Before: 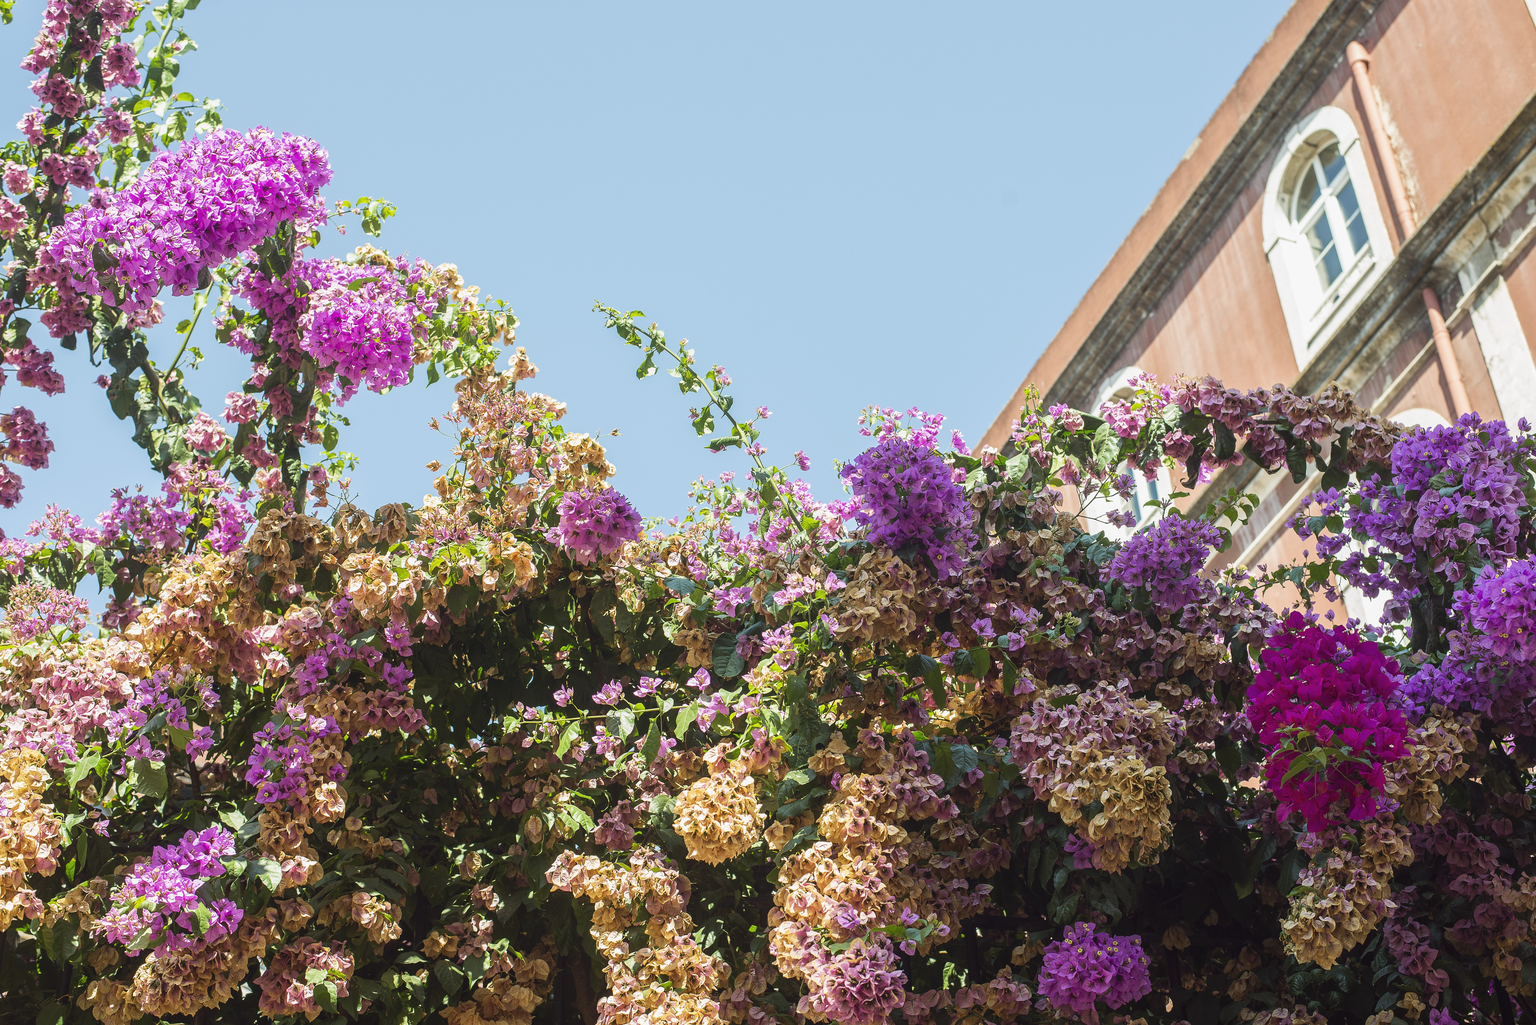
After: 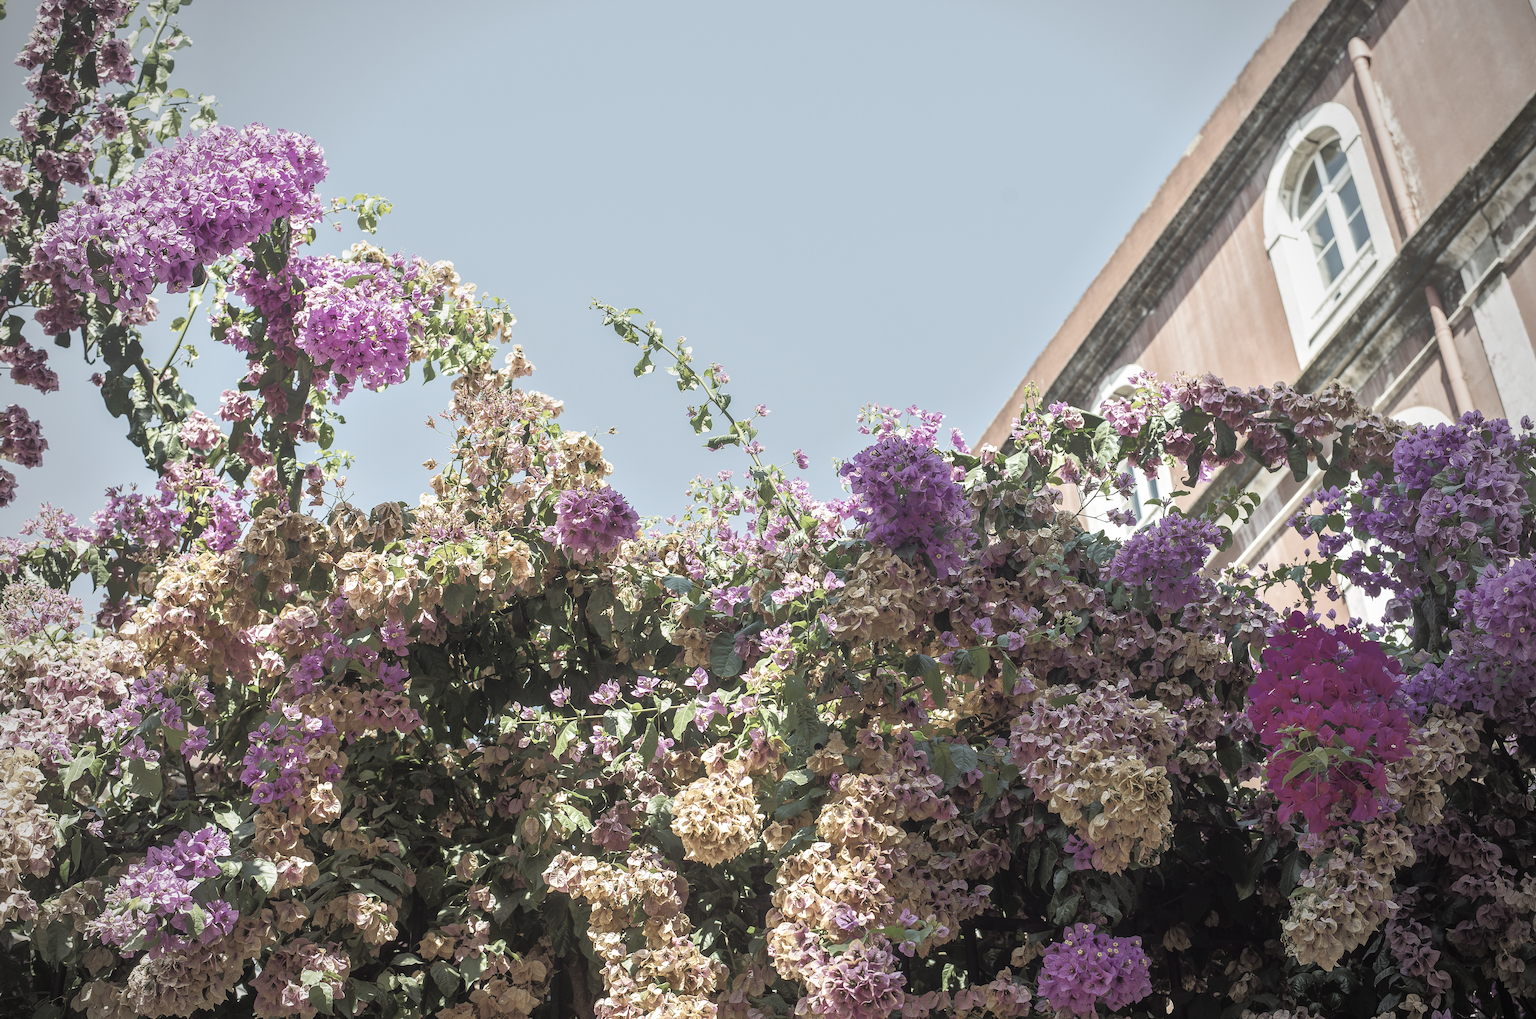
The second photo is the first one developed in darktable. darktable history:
crop: left 0.44%, top 0.472%, right 0.145%, bottom 0.646%
vignetting: fall-off start 75.07%, width/height ratio 1.086
tone equalizer: -8 EV -0.526 EV, -7 EV -0.298 EV, -6 EV -0.103 EV, -5 EV 0.42 EV, -4 EV 0.951 EV, -3 EV 0.772 EV, -2 EV -0.014 EV, -1 EV 0.137 EV, +0 EV -0.018 EV
color zones: curves: ch1 [(0, 0.292) (0.001, 0.292) (0.2, 0.264) (0.4, 0.248) (0.6, 0.248) (0.8, 0.264) (0.999, 0.292) (1, 0.292)]
